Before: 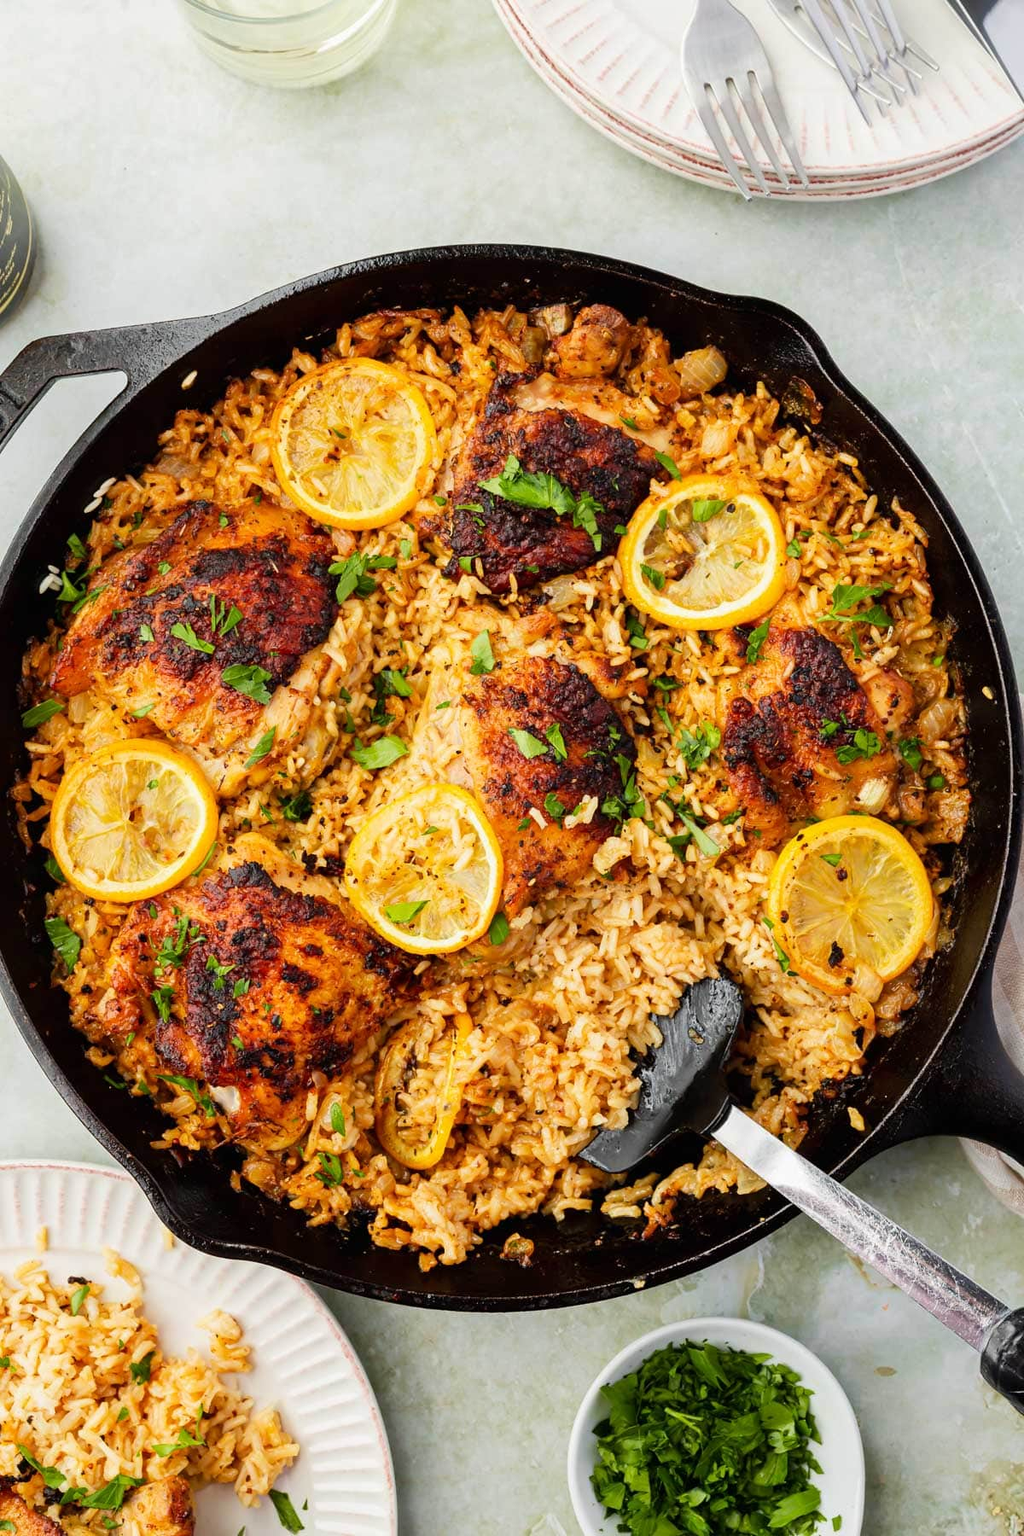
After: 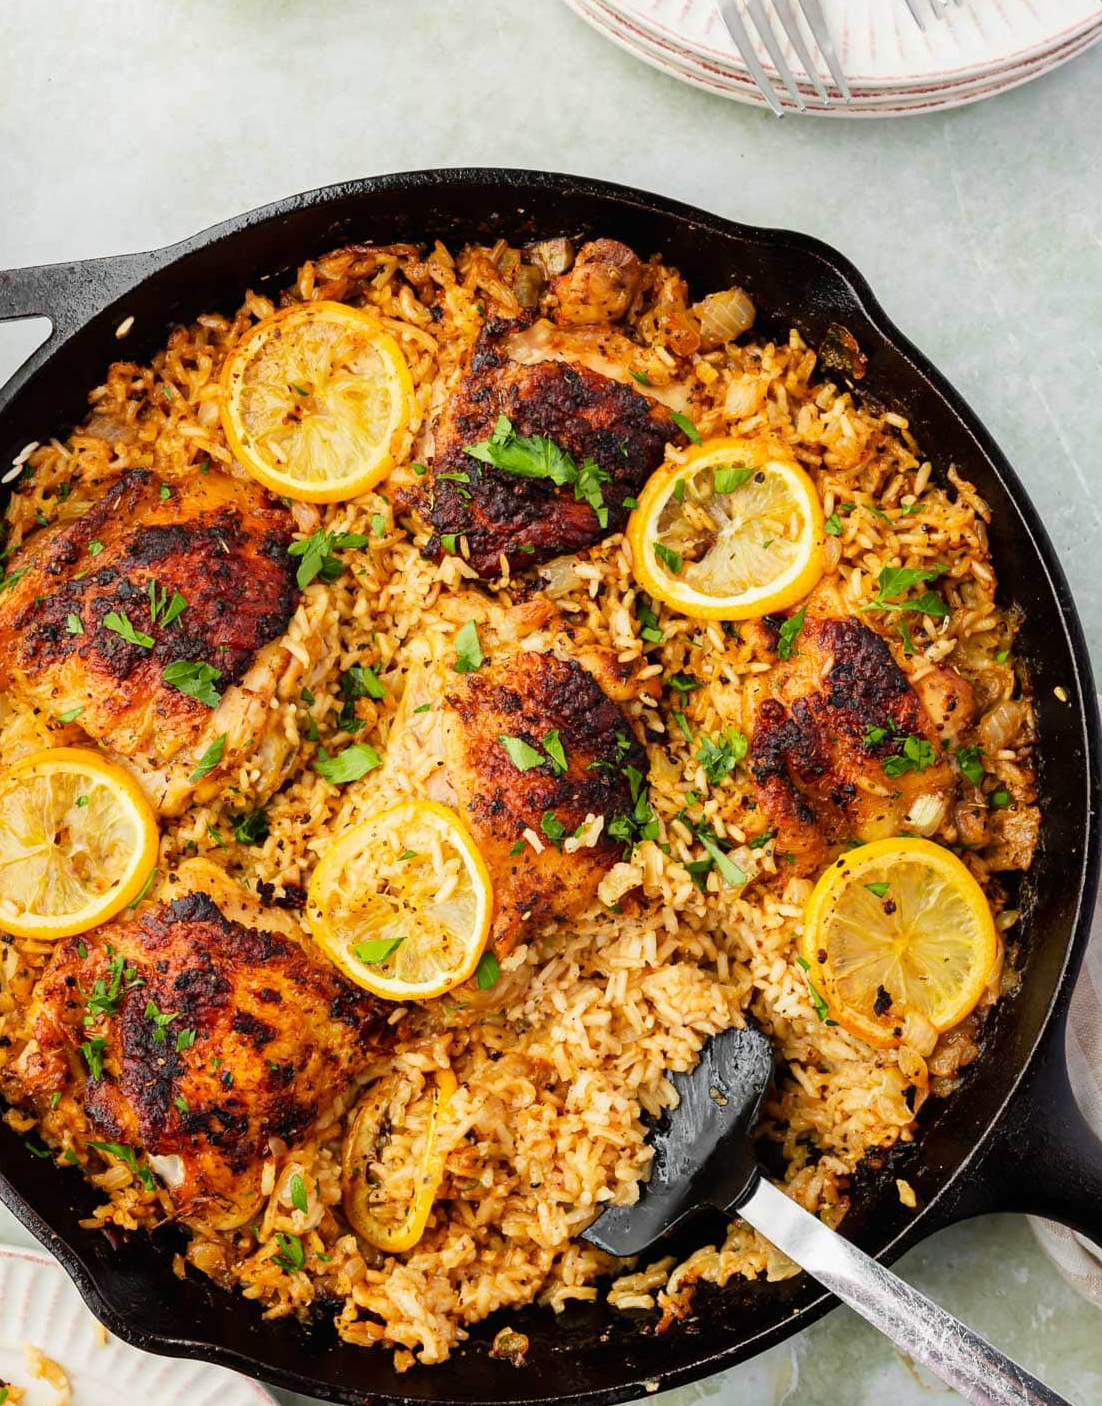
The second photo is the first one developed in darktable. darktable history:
crop: left 8.163%, top 6.56%, bottom 15.323%
